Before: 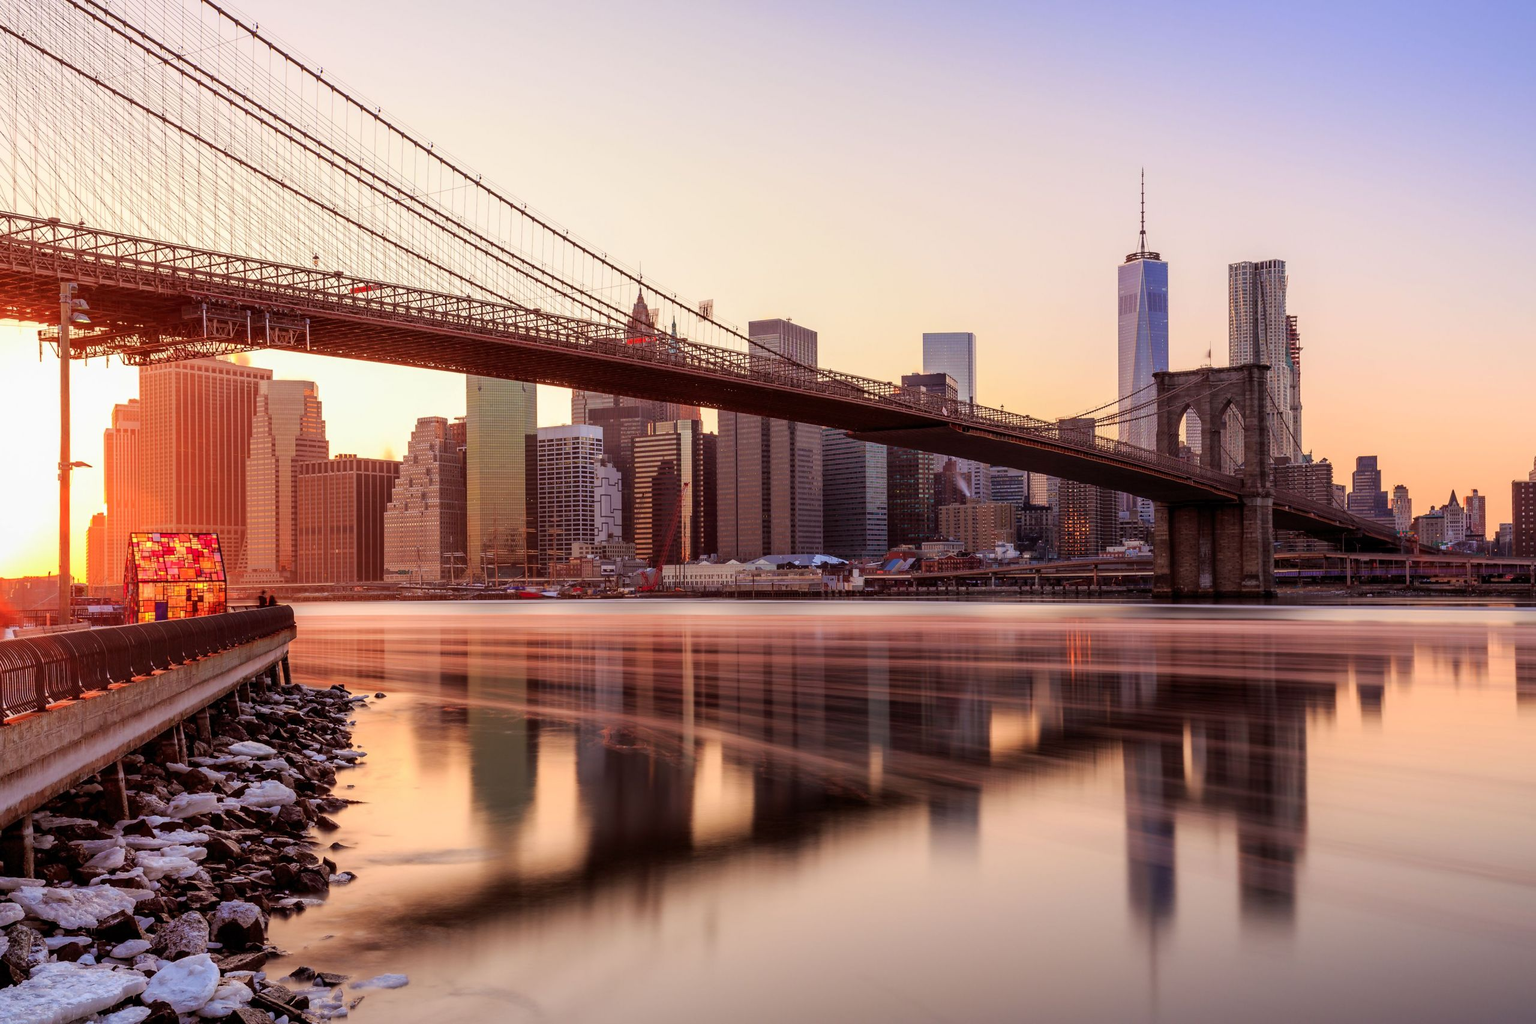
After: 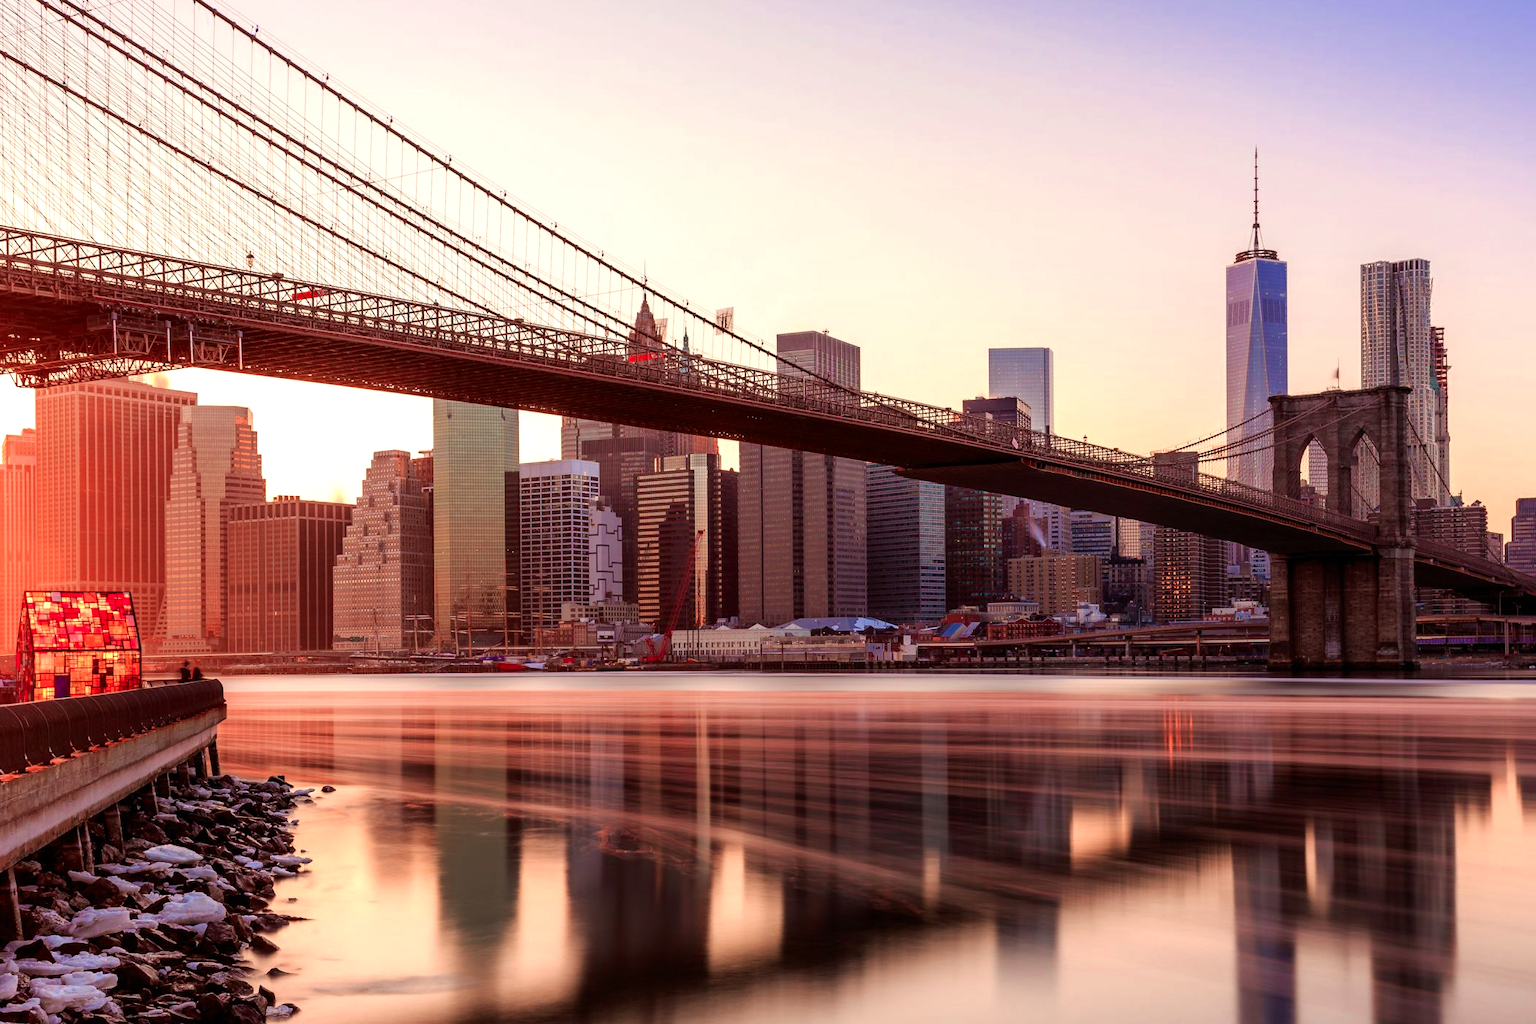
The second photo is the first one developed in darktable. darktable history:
color zones: curves: ch0 [(0, 0.473) (0.001, 0.473) (0.226, 0.548) (0.4, 0.589) (0.525, 0.54) (0.728, 0.403) (0.999, 0.473) (1, 0.473)]; ch1 [(0, 0.619) (0.001, 0.619) (0.234, 0.388) (0.4, 0.372) (0.528, 0.422) (0.732, 0.53) (0.999, 0.619) (1, 0.619)]; ch2 [(0, 0.547) (0.001, 0.547) (0.226, 0.45) (0.4, 0.525) (0.525, 0.585) (0.8, 0.511) (0.999, 0.547) (1, 0.547)]
color balance: contrast 8.5%, output saturation 105%
crop and rotate: left 7.196%, top 4.574%, right 10.605%, bottom 13.178%
